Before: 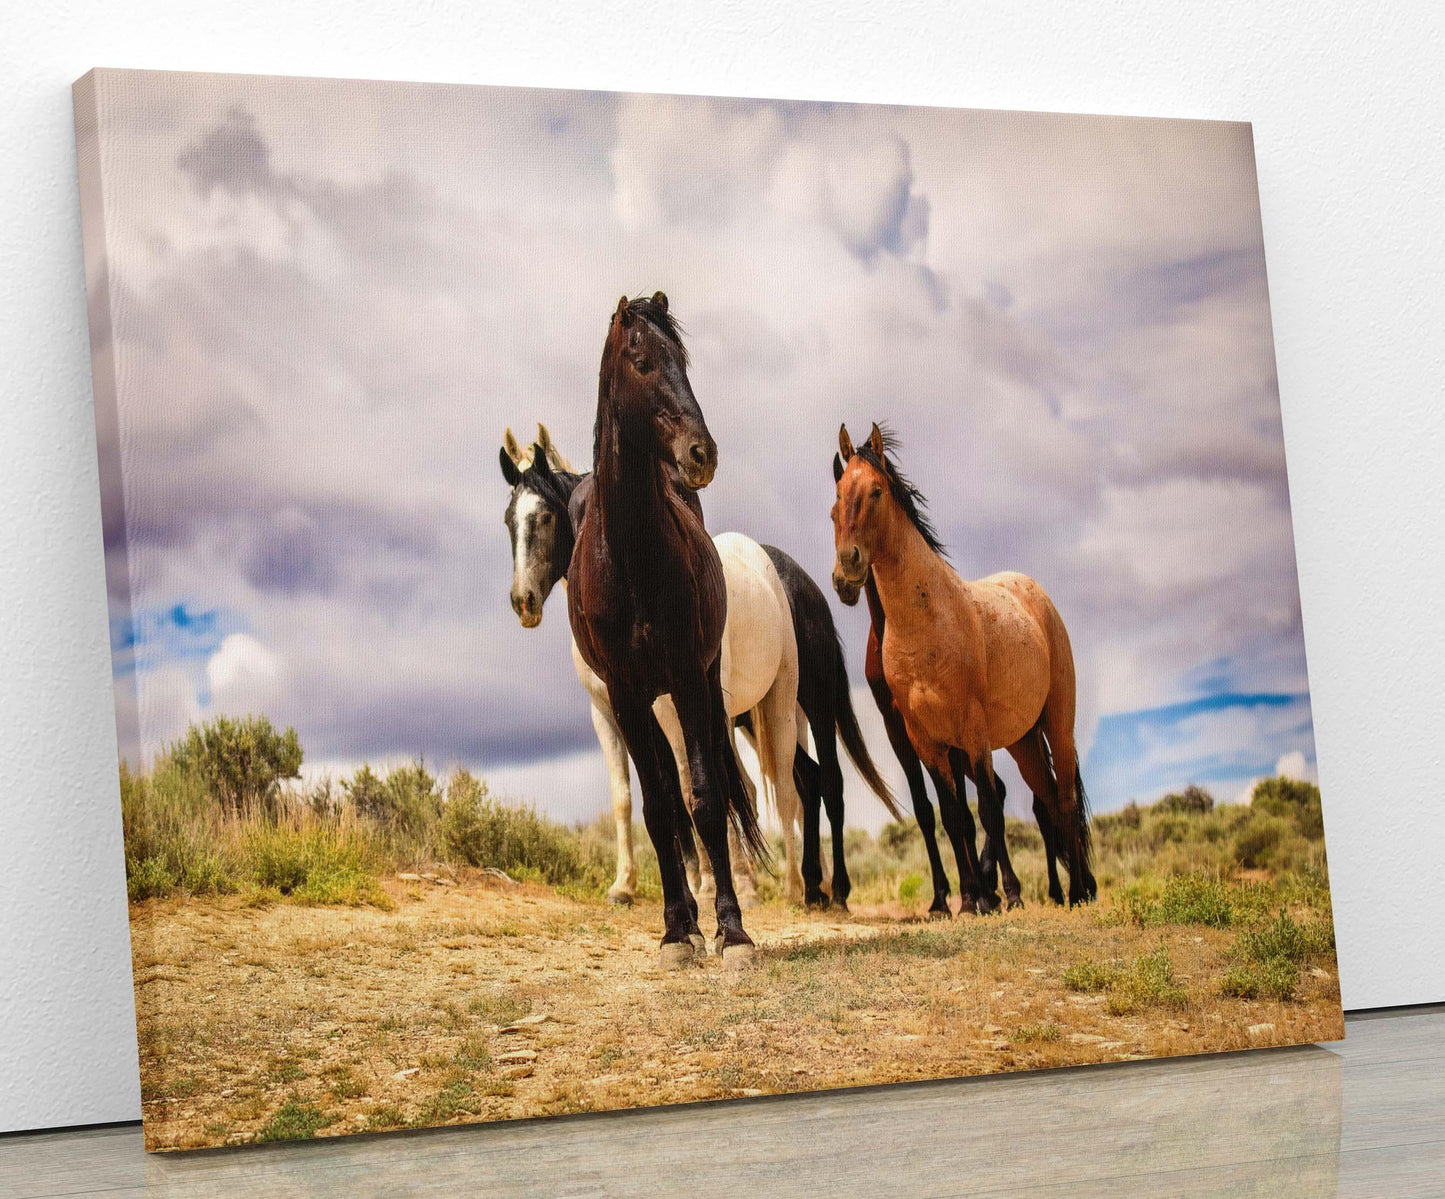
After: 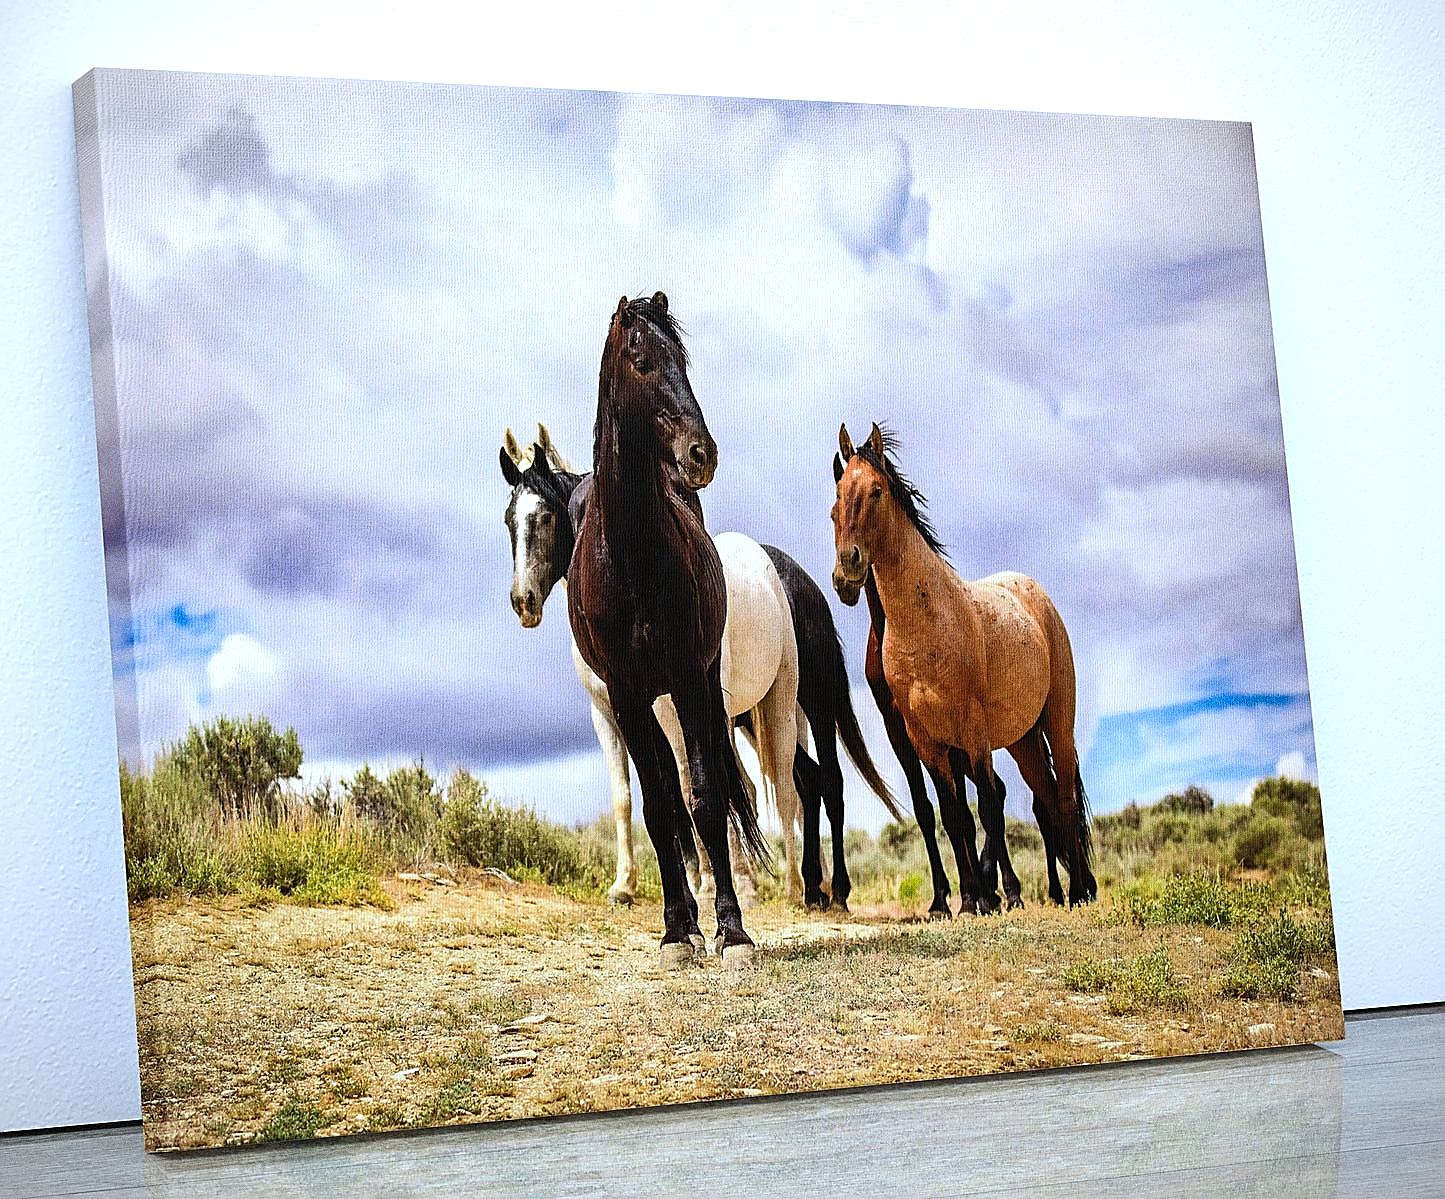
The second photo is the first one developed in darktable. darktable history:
color calibration: illuminant Planckian (black body), x 0.351, y 0.352, temperature 4794.27 K
levels: levels [0, 0.498, 1]
white balance: red 0.948, green 1.02, blue 1.176
grain: coarseness 0.09 ISO, strength 40%
vignetting: fall-off start 91.19%
sharpen: radius 1.4, amount 1.25, threshold 0.7
tone equalizer: -8 EV -0.417 EV, -7 EV -0.389 EV, -6 EV -0.333 EV, -5 EV -0.222 EV, -3 EV 0.222 EV, -2 EV 0.333 EV, -1 EV 0.389 EV, +0 EV 0.417 EV, edges refinement/feathering 500, mask exposure compensation -1.57 EV, preserve details no
